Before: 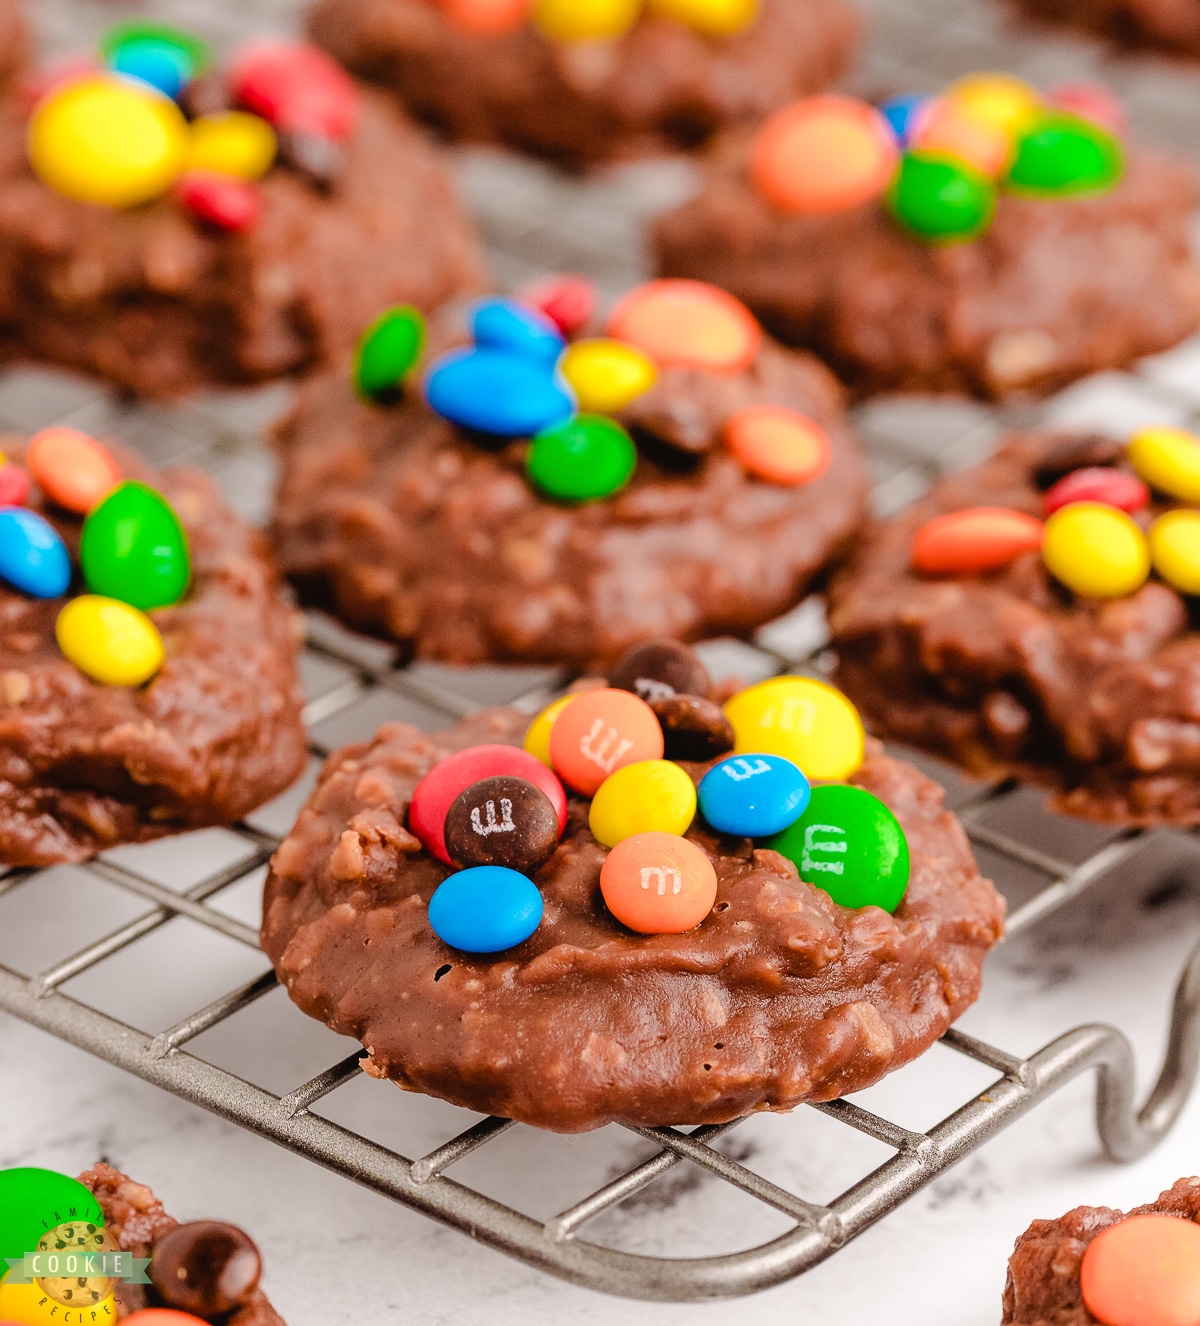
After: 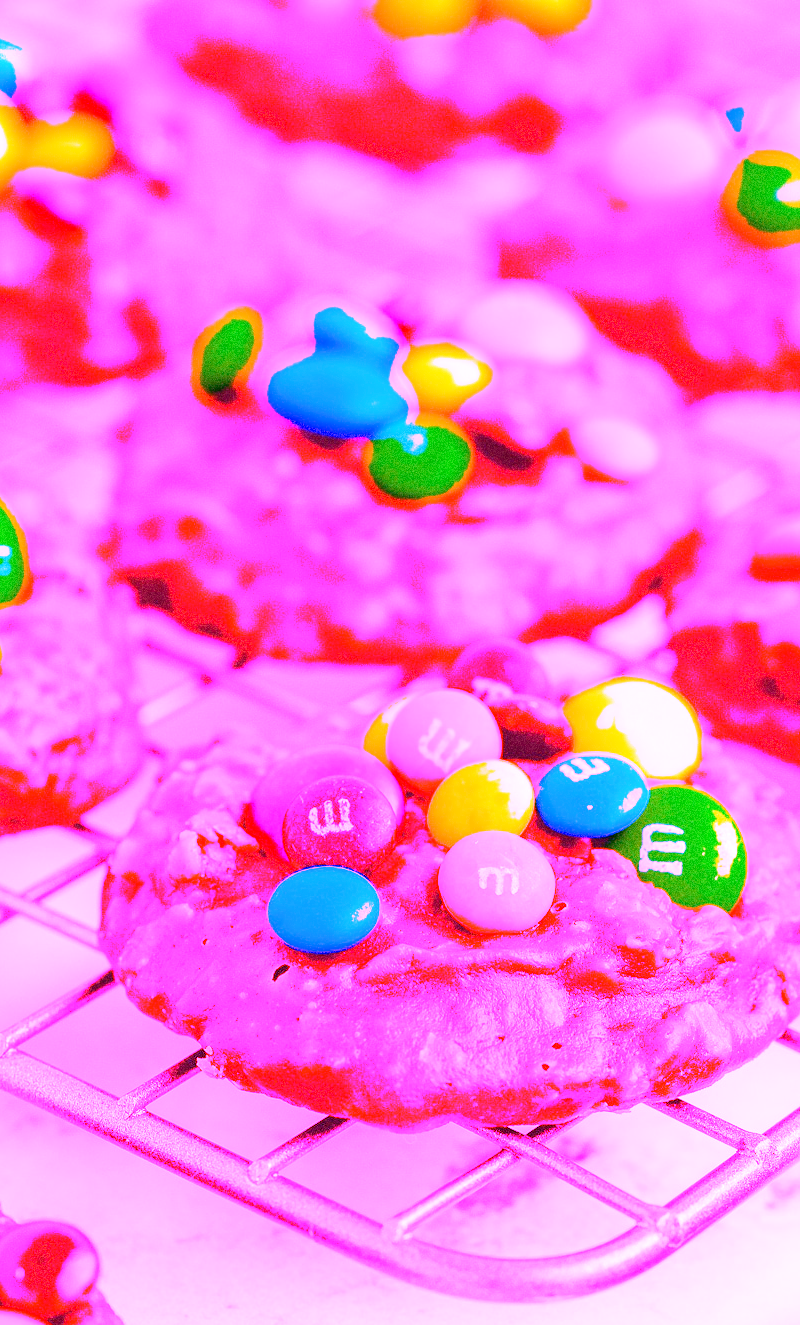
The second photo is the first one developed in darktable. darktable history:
tone equalizer: on, module defaults
grain: coarseness 0.09 ISO, strength 40%
crop and rotate: left 13.537%, right 19.796%
white balance: red 8, blue 8
